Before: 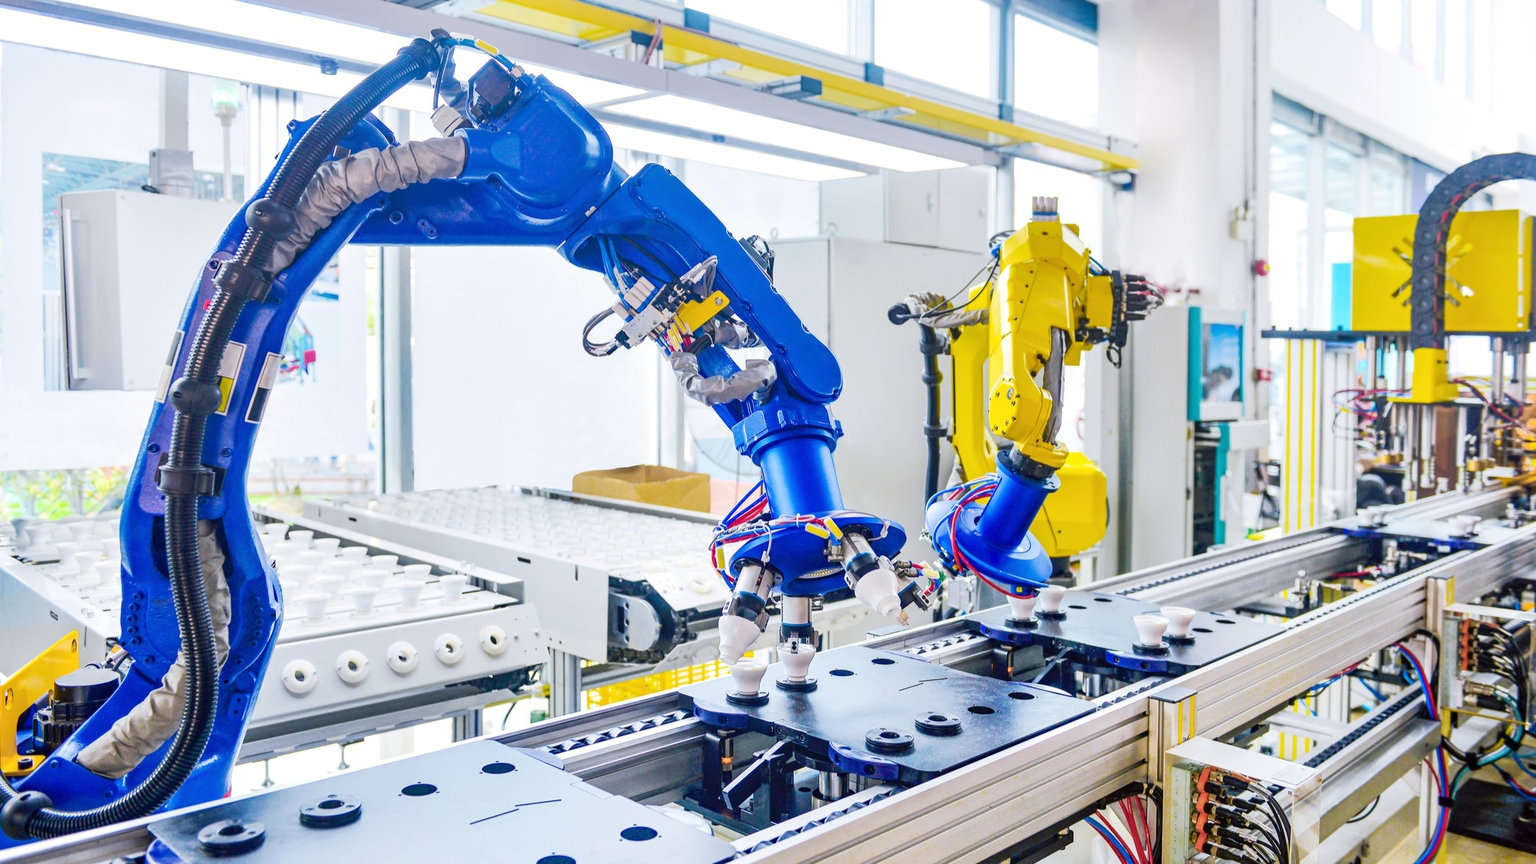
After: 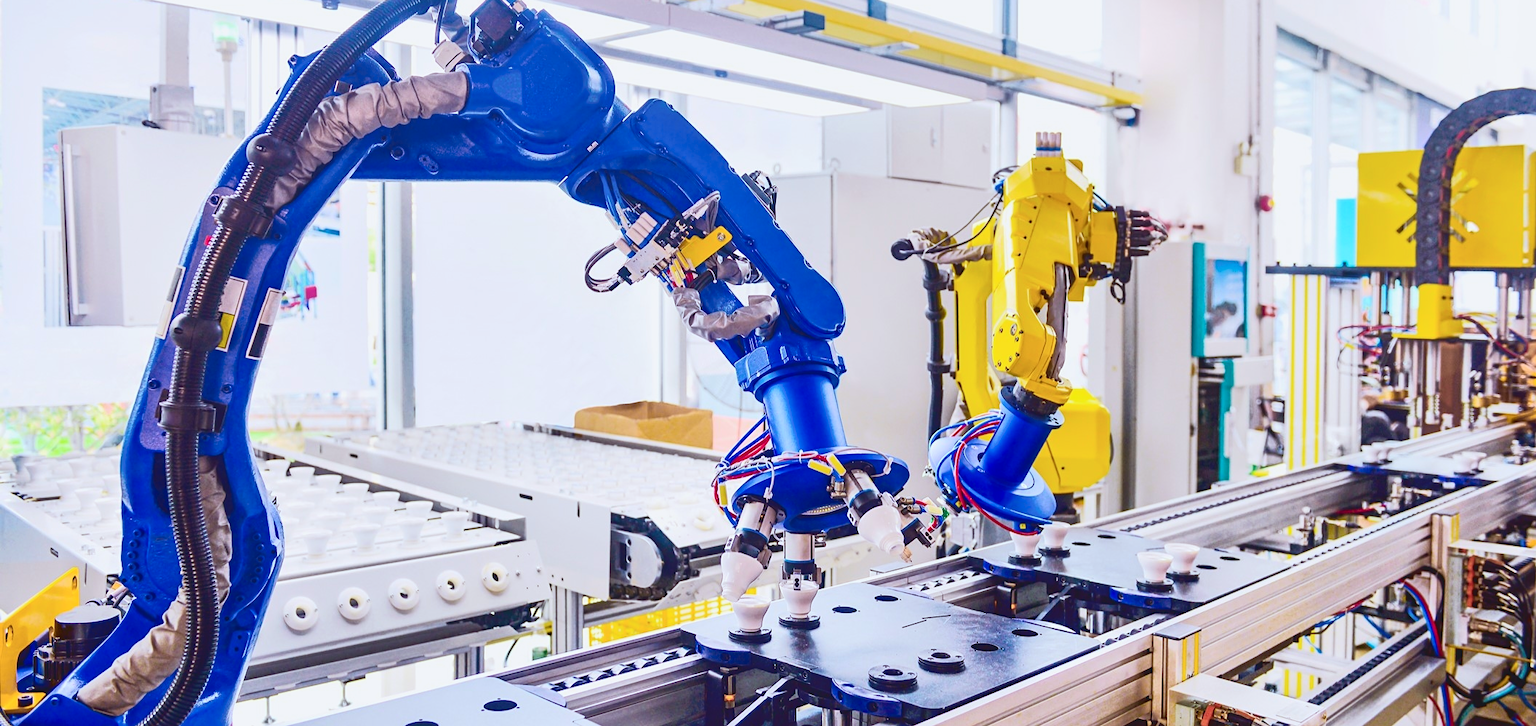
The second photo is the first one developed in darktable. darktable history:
crop: top 7.625%, bottom 8.027%
rgb levels: mode RGB, independent channels, levels [[0, 0.474, 1], [0, 0.5, 1], [0, 0.5, 1]]
tone curve: curves: ch0 [(0, 0.084) (0.155, 0.169) (0.46, 0.466) (0.751, 0.788) (1, 0.961)]; ch1 [(0, 0) (0.43, 0.408) (0.476, 0.469) (0.505, 0.503) (0.553, 0.563) (0.592, 0.581) (0.631, 0.625) (1, 1)]; ch2 [(0, 0) (0.505, 0.495) (0.55, 0.557) (0.583, 0.573) (1, 1)], color space Lab, independent channels, preserve colors none
contrast brightness saturation: brightness -0.09
sharpen: amount 0.2
